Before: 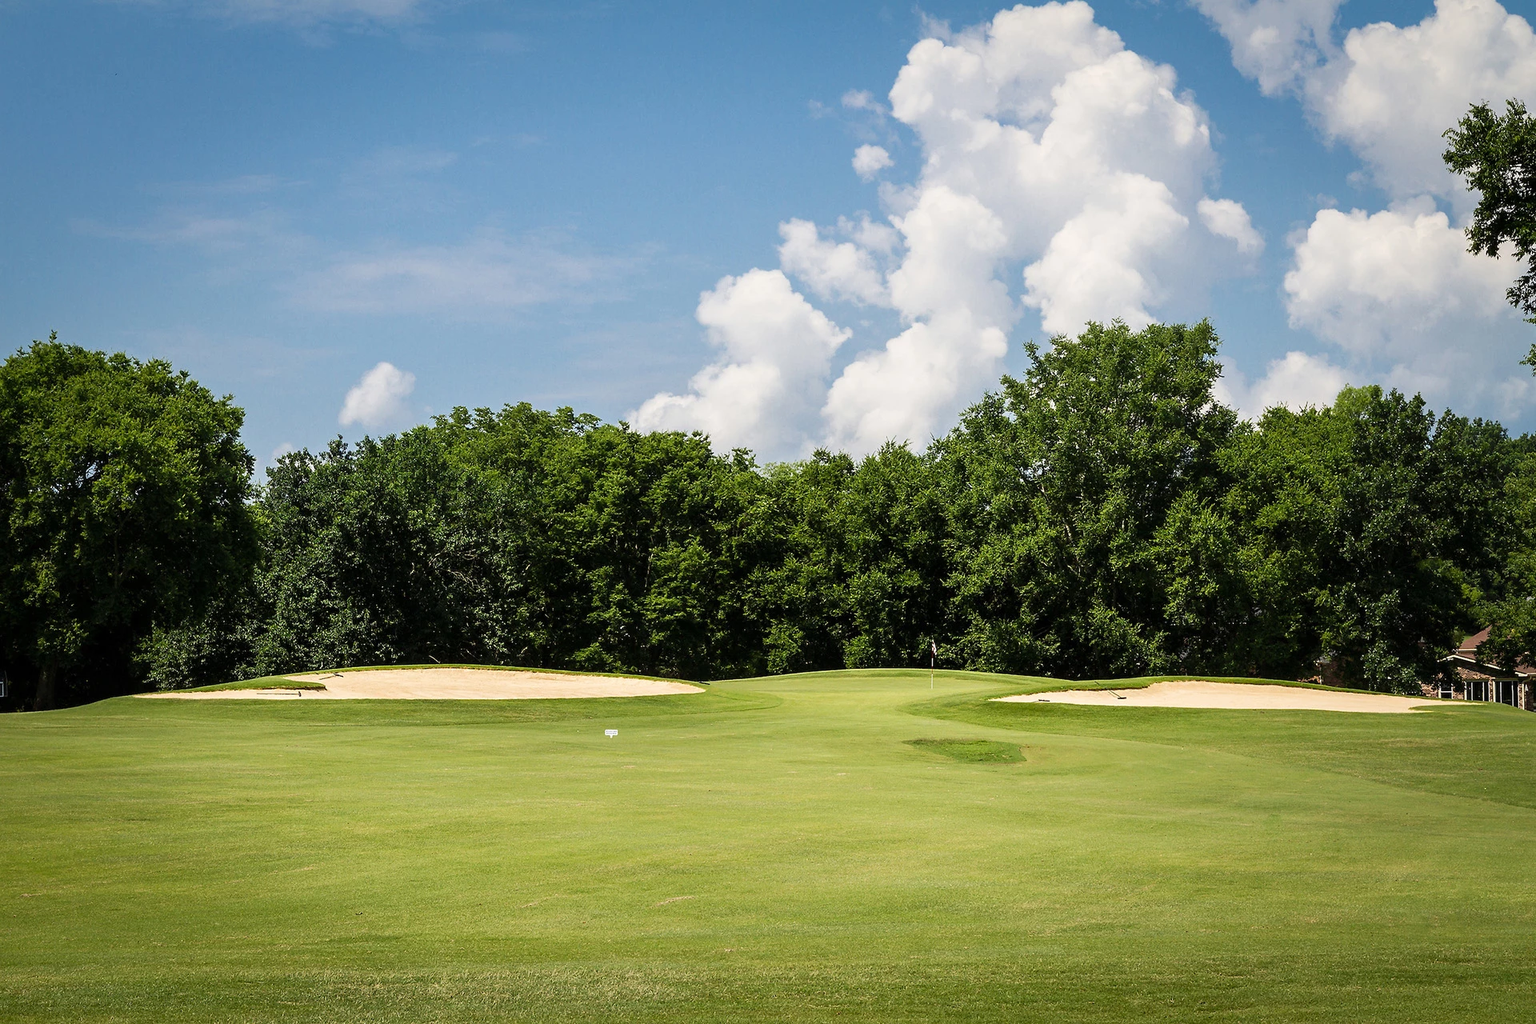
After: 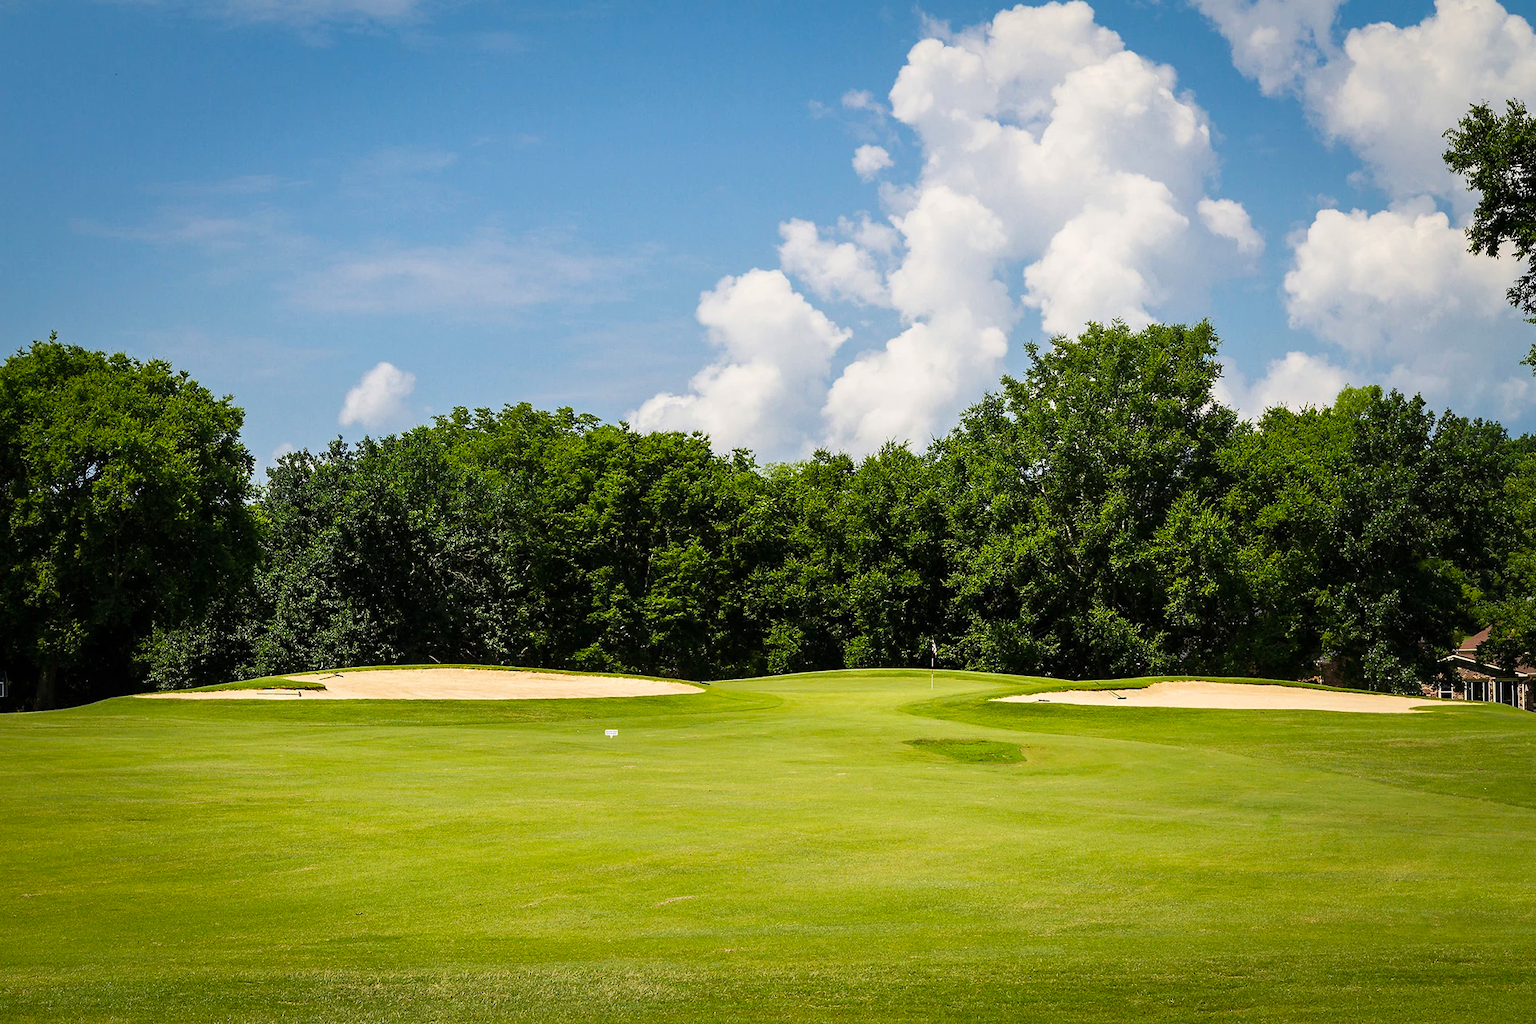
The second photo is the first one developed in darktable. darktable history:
color balance: output saturation 120%
